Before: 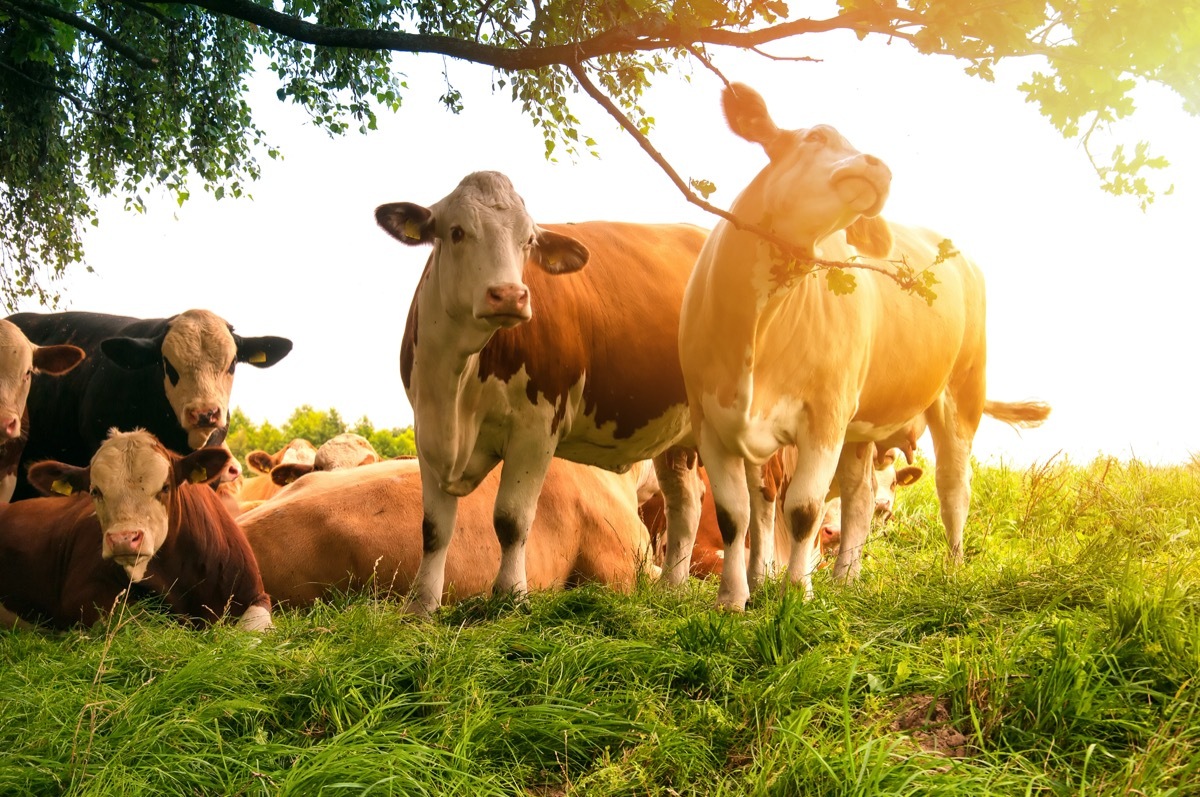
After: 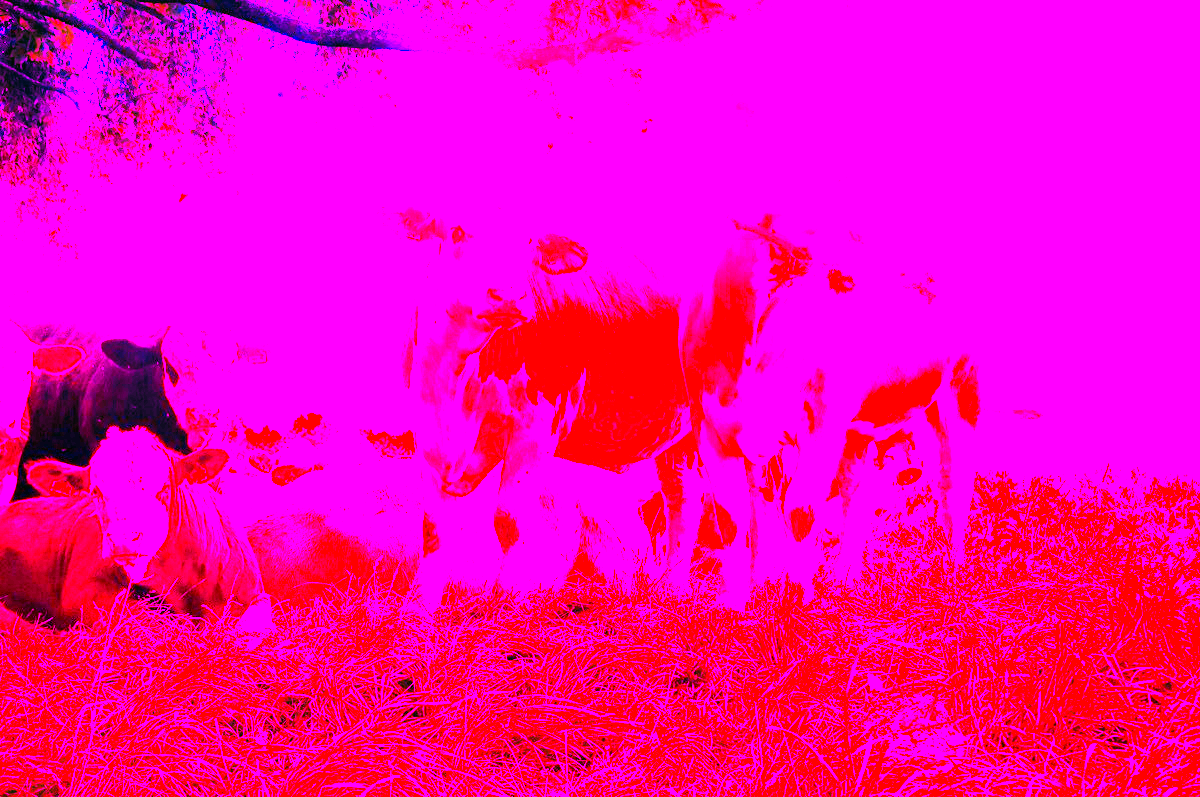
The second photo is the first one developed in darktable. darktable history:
contrast brightness saturation: contrast 0.04, saturation 0.16
white balance: red 8, blue 8
